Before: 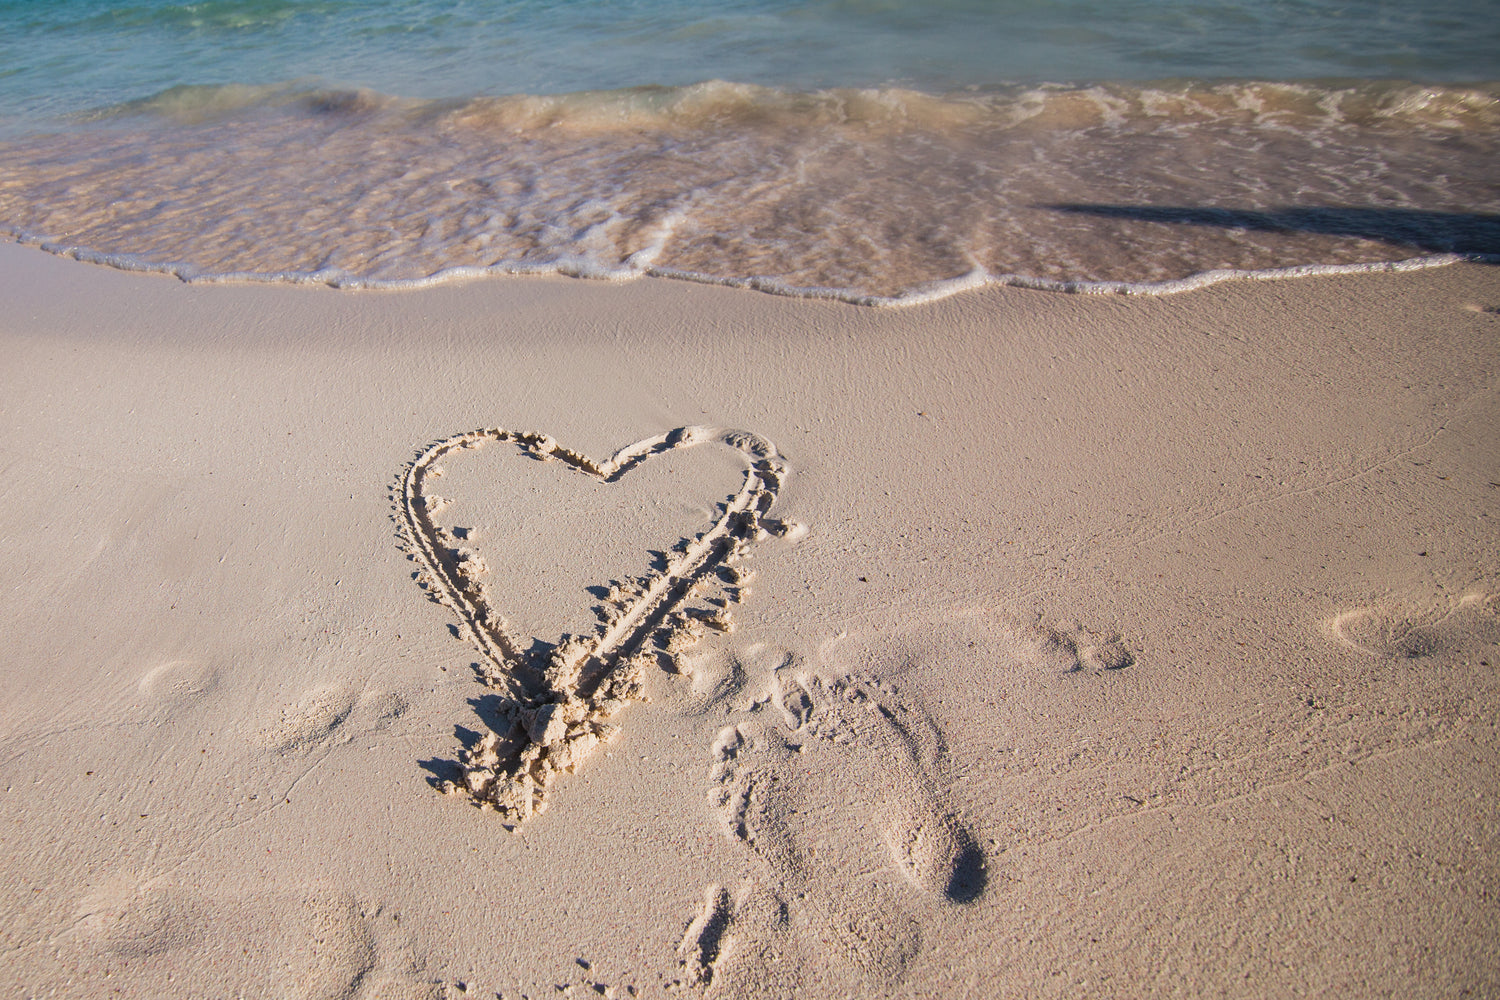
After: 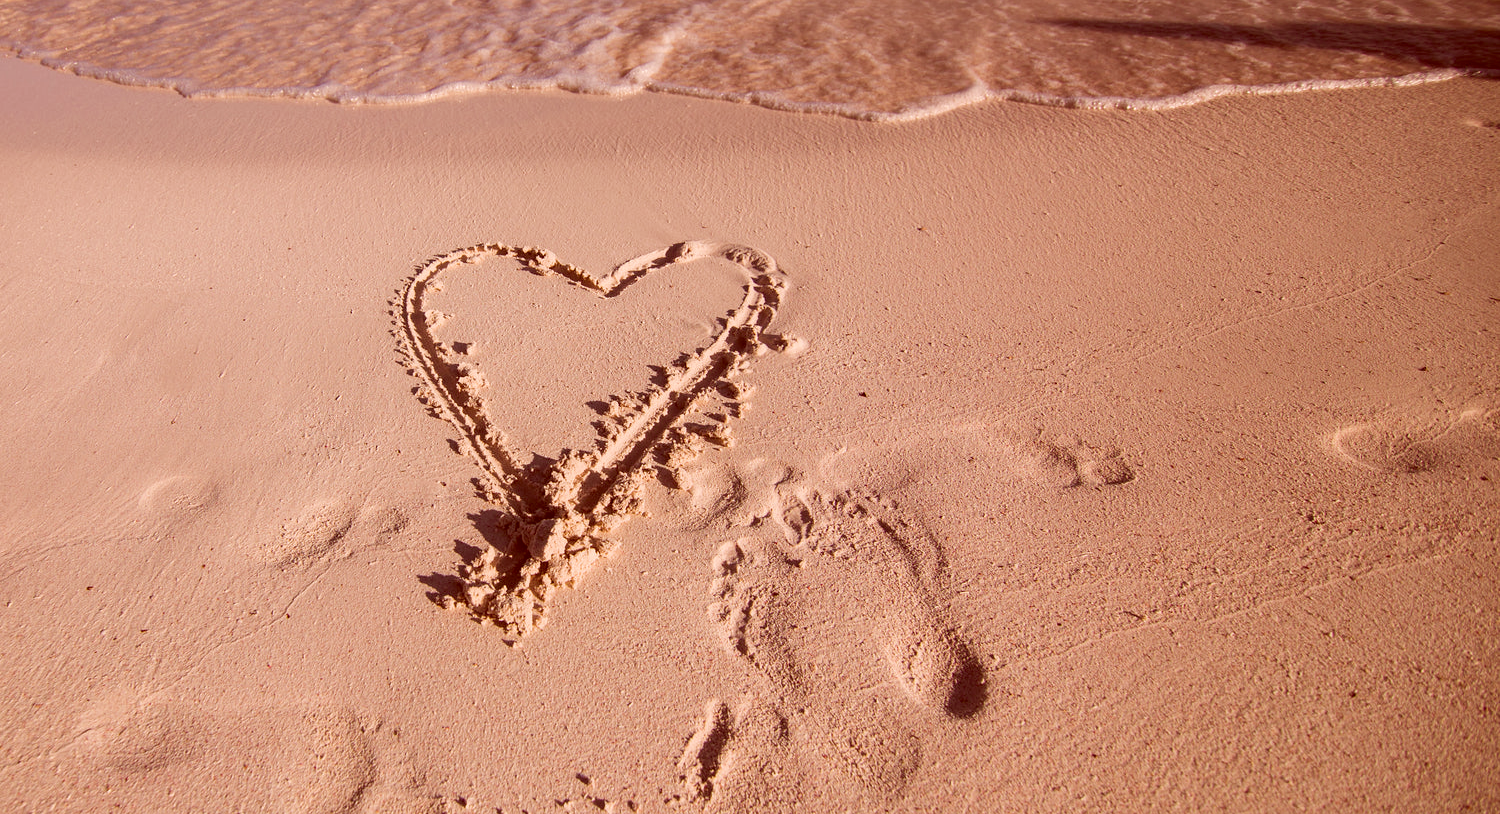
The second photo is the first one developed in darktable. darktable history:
crop and rotate: top 18.507%
color correction: highlights a* 9.03, highlights b* 8.71, shadows a* 40, shadows b* 40, saturation 0.8
